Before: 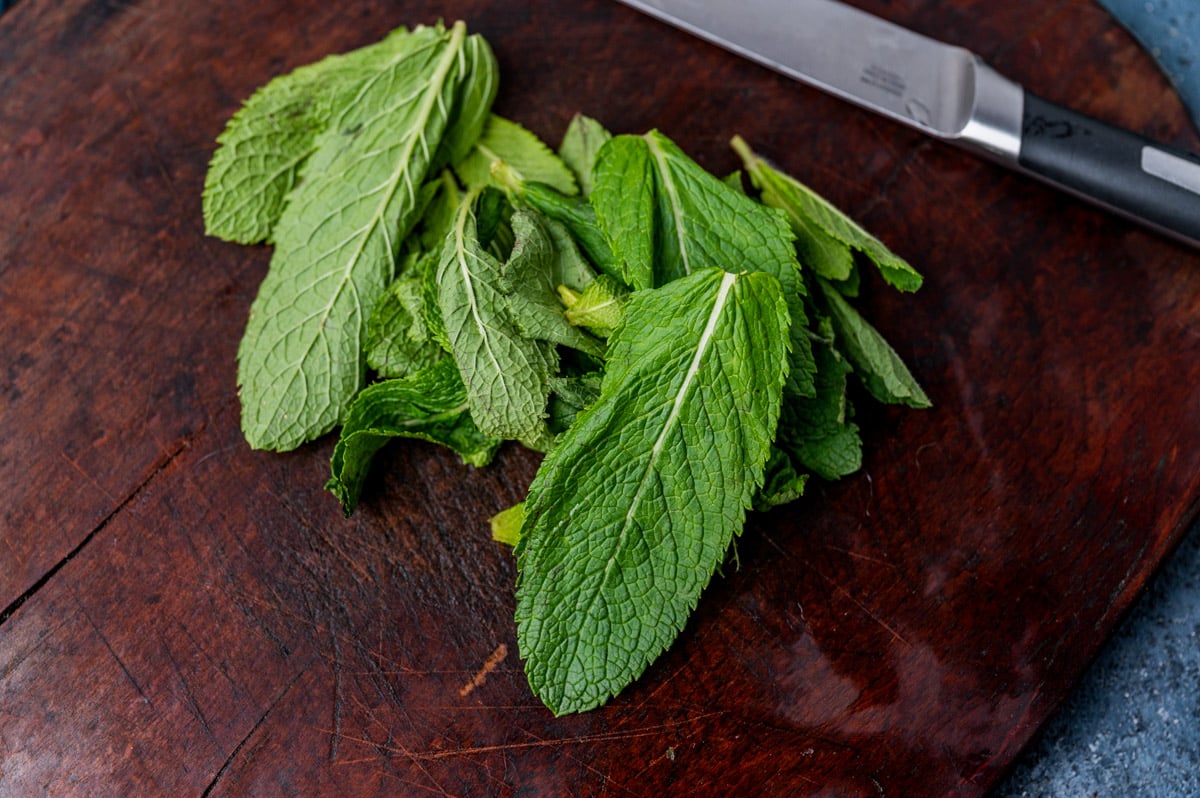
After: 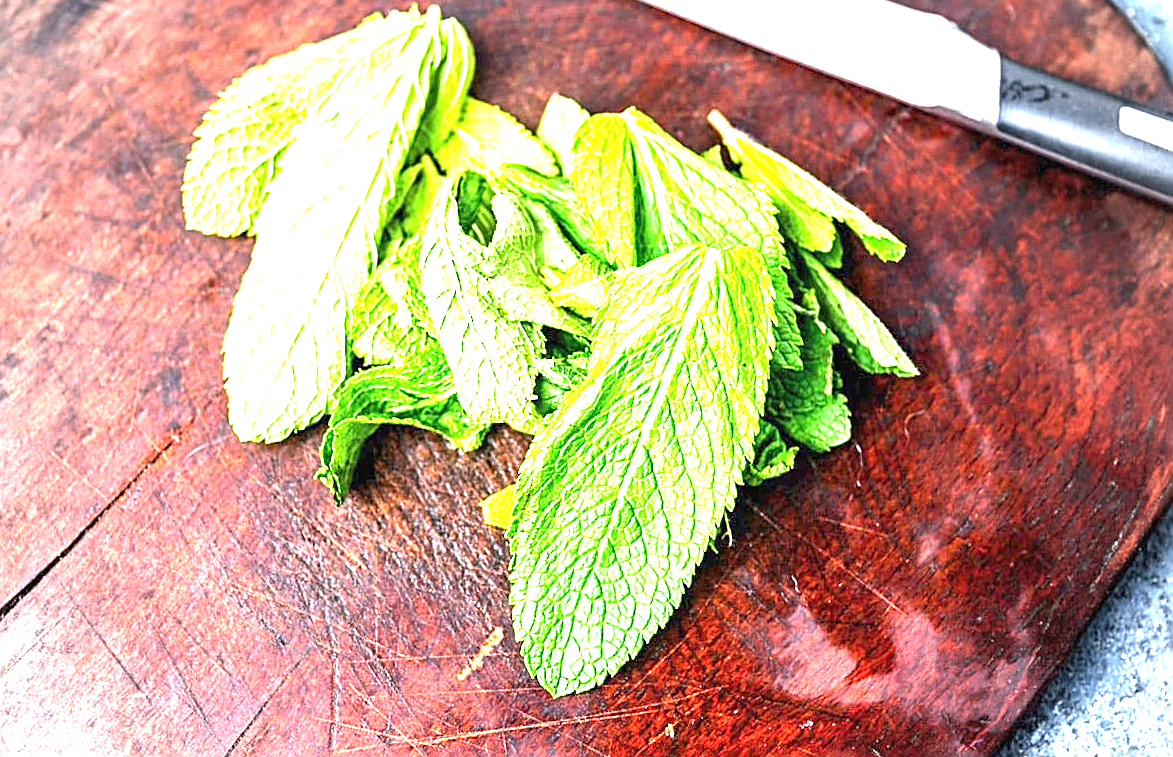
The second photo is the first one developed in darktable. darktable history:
exposure: black level correction 0, exposure 4 EV, compensate exposure bias true, compensate highlight preservation false
vignetting: fall-off start 71.74%
rotate and perspective: rotation -2°, crop left 0.022, crop right 0.978, crop top 0.049, crop bottom 0.951
sharpen: on, module defaults
